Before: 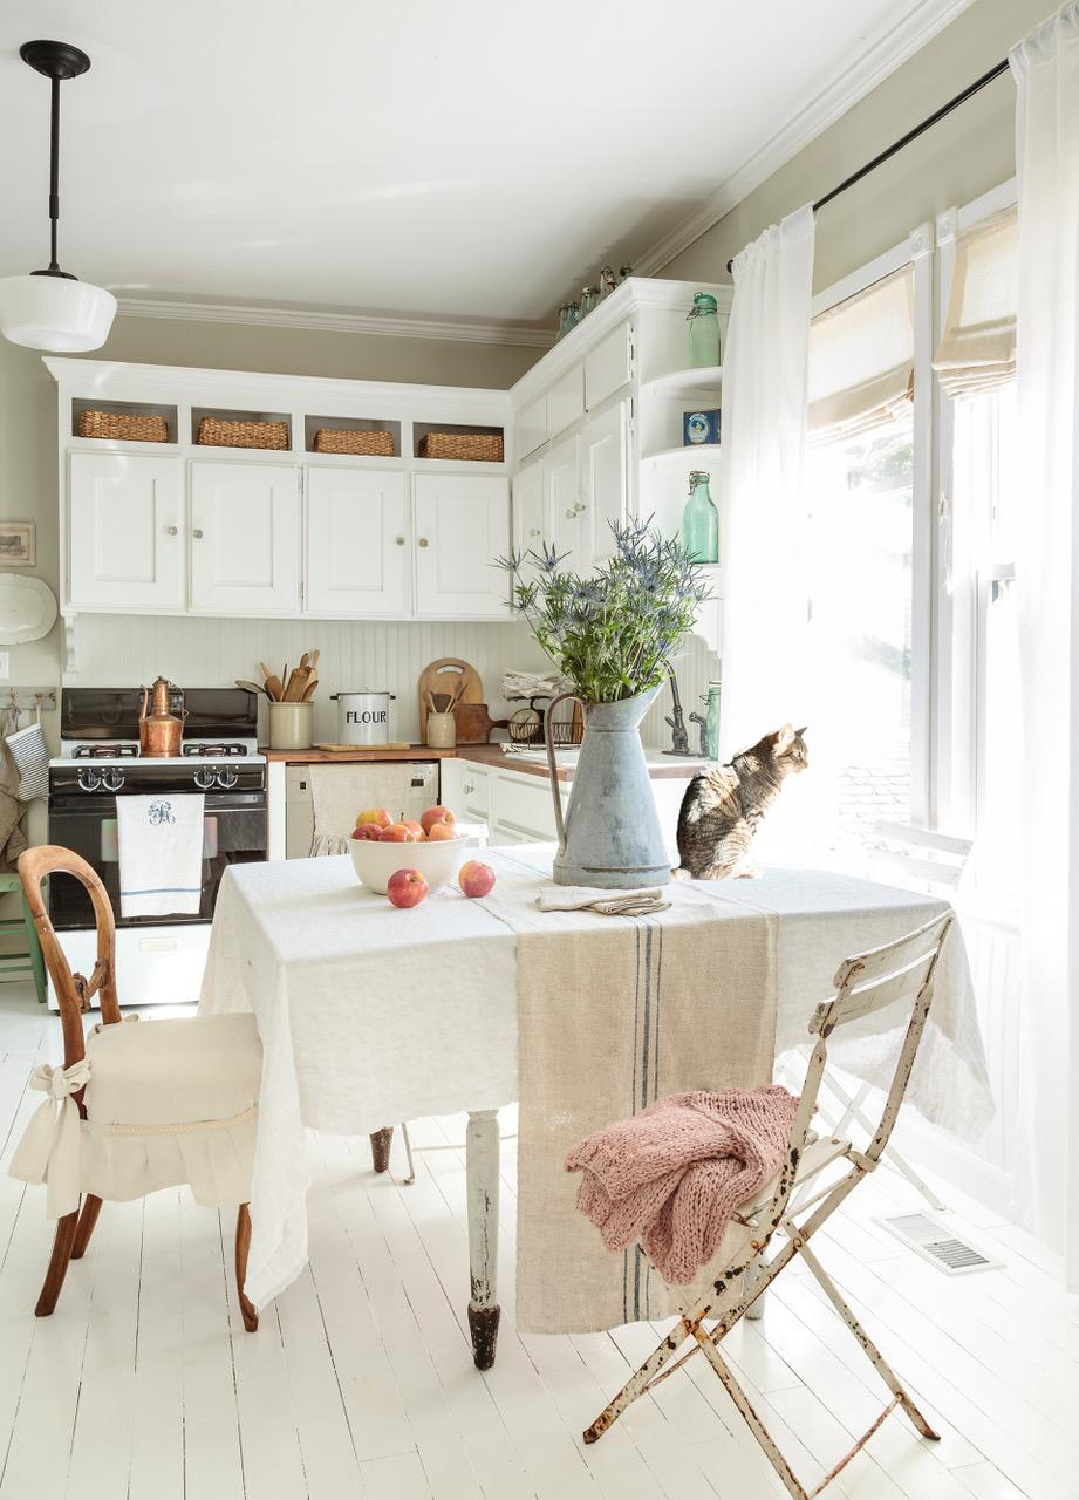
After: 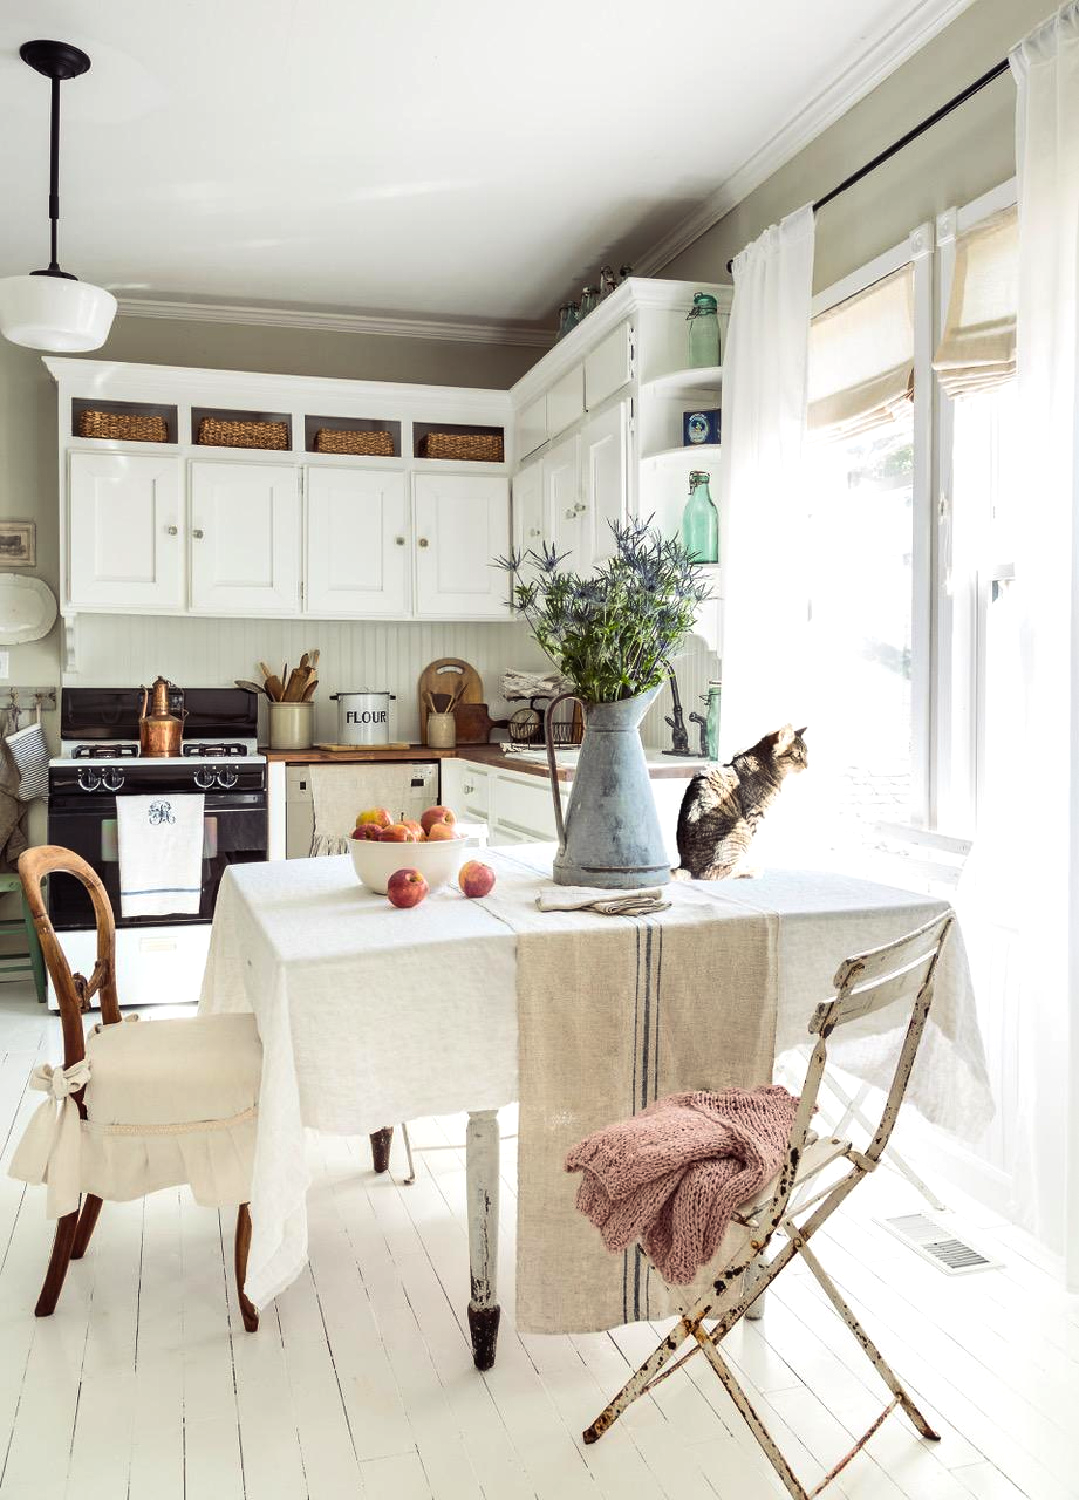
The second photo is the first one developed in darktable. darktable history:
color balance rgb: shadows lift › luminance -21.242%, shadows lift › chroma 8.782%, shadows lift › hue 284.43°, perceptual saturation grading › global saturation 19.775%, perceptual brilliance grading › highlights 3.673%, perceptual brilliance grading › mid-tones -17.704%, perceptual brilliance grading › shadows -41.223%
